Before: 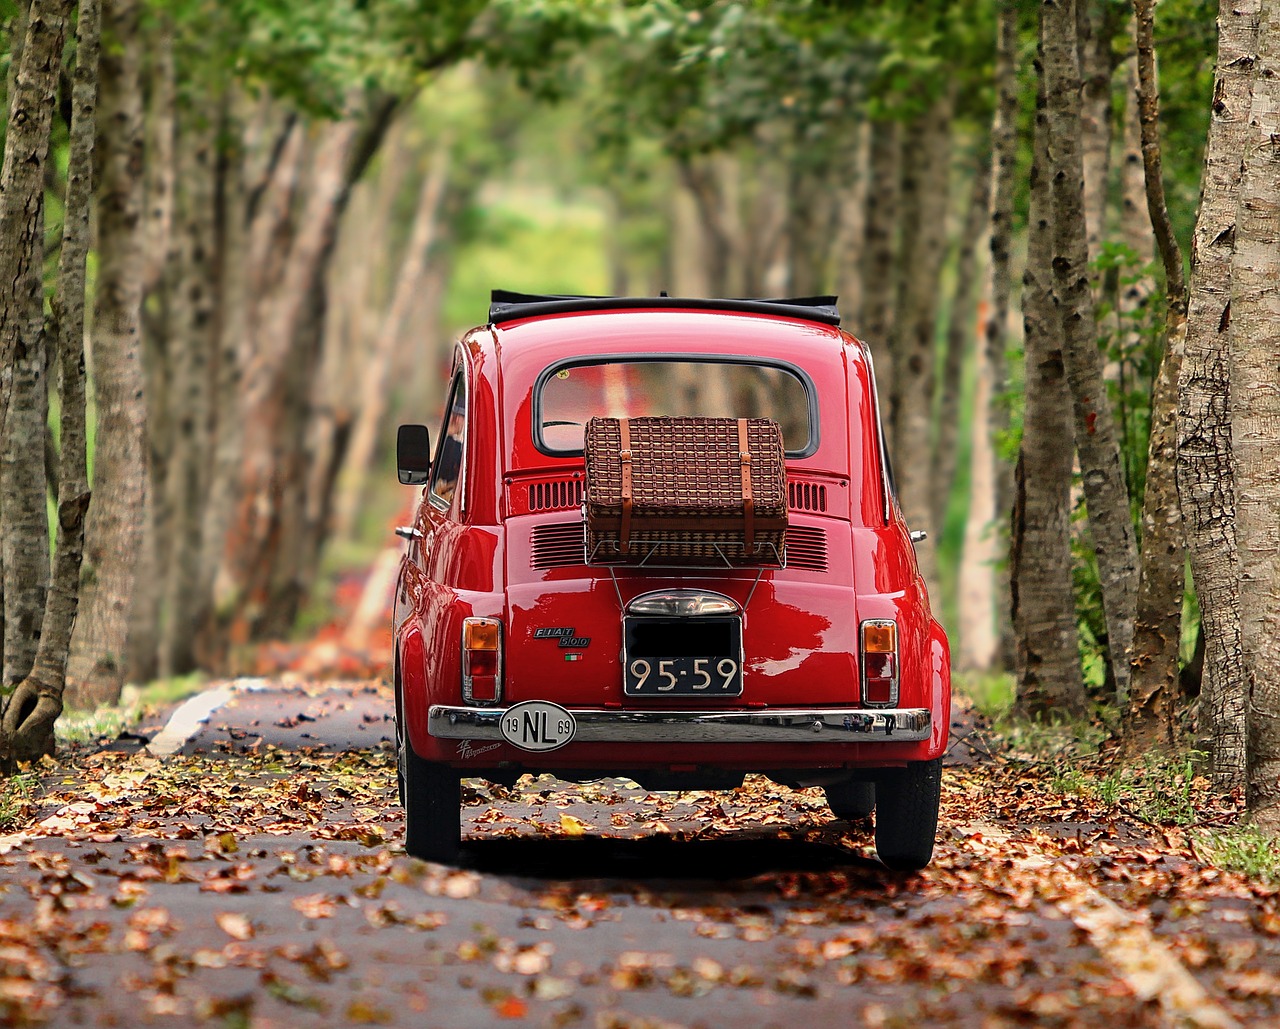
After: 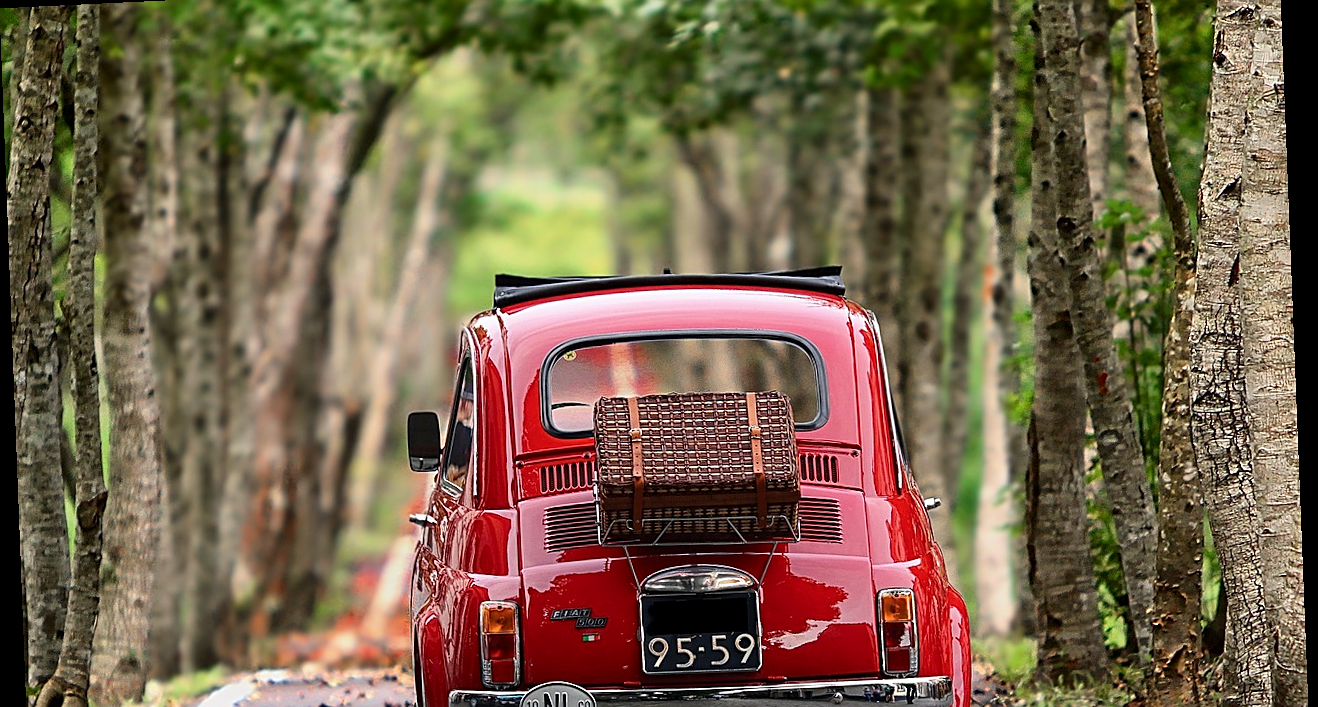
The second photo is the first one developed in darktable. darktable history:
sharpen: on, module defaults
crop and rotate: top 4.848%, bottom 29.503%
contrast brightness saturation: contrast 0.14
rotate and perspective: rotation -2.22°, lens shift (horizontal) -0.022, automatic cropping off
white balance: red 0.974, blue 1.044
